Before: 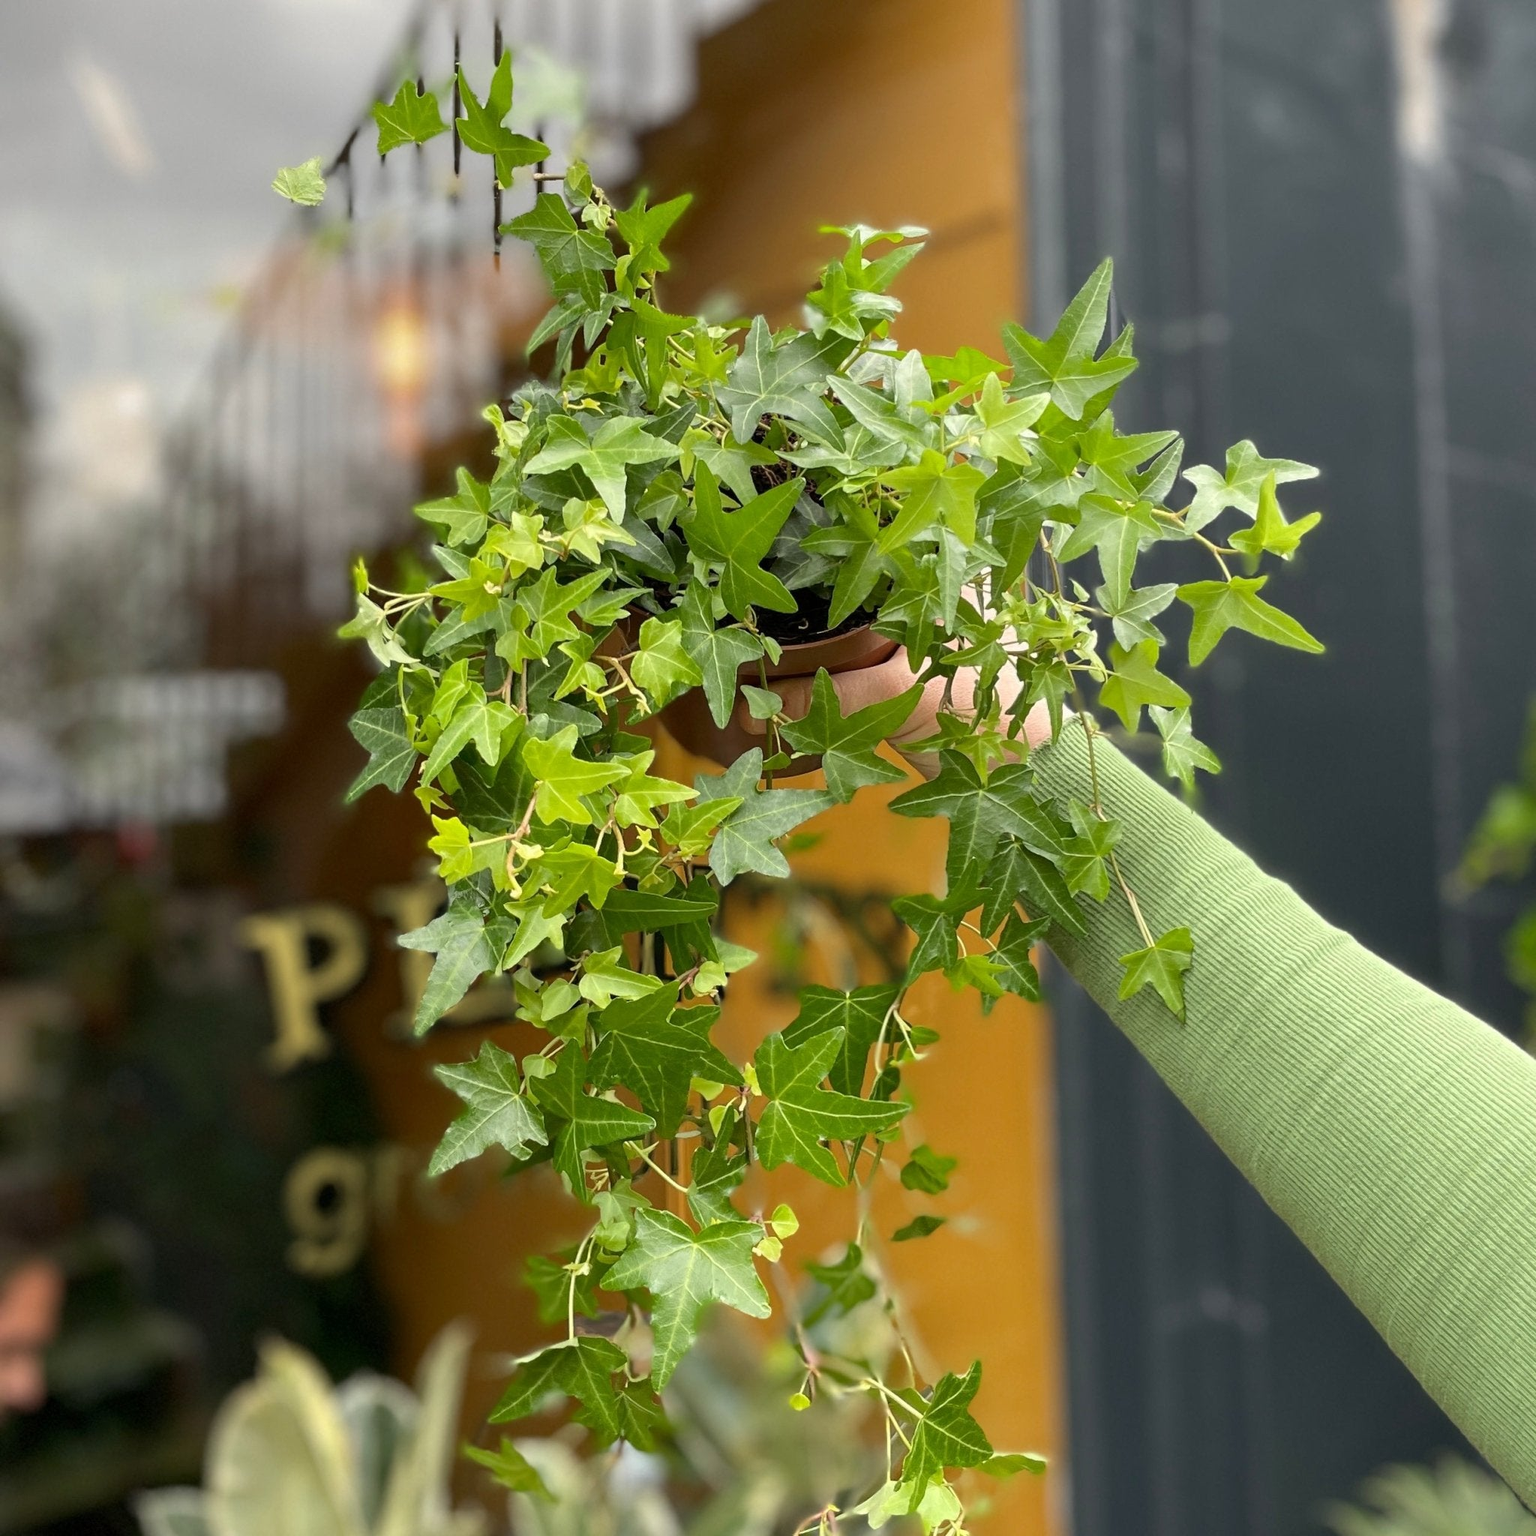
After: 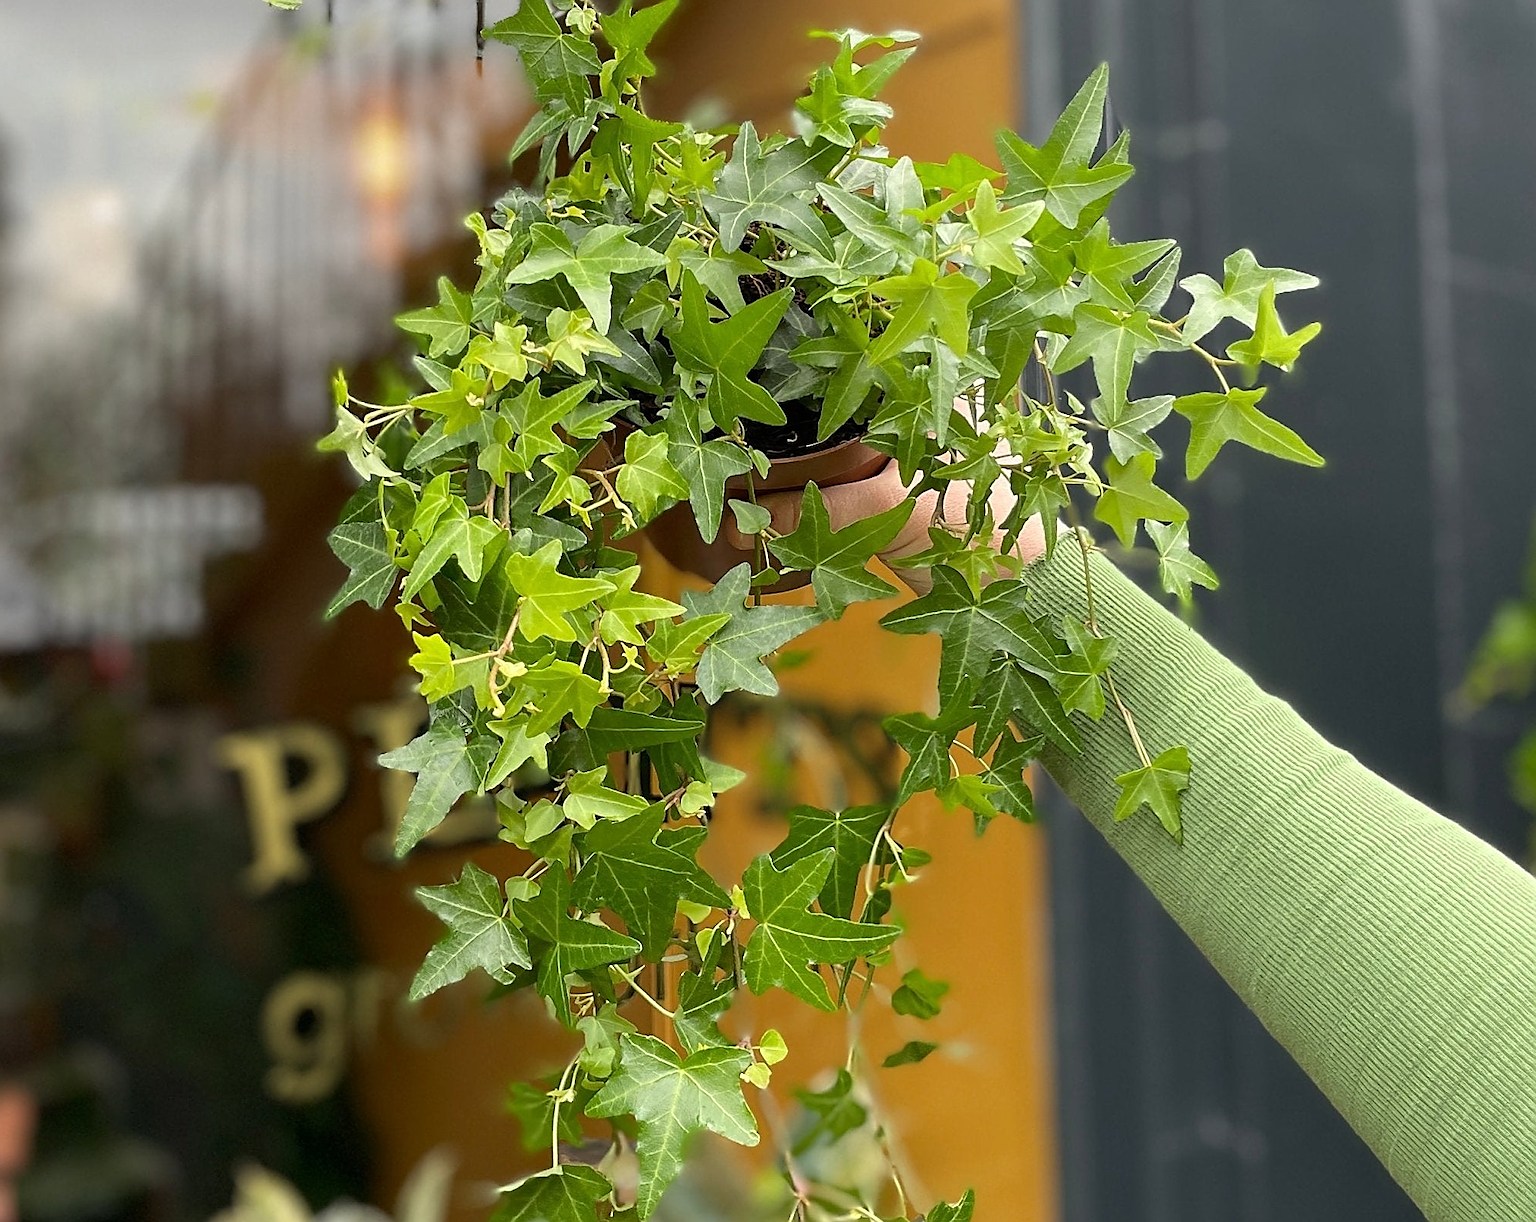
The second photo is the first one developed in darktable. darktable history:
sharpen: radius 1.4, amount 1.25, threshold 0.7
crop and rotate: left 1.814%, top 12.818%, right 0.25%, bottom 9.225%
